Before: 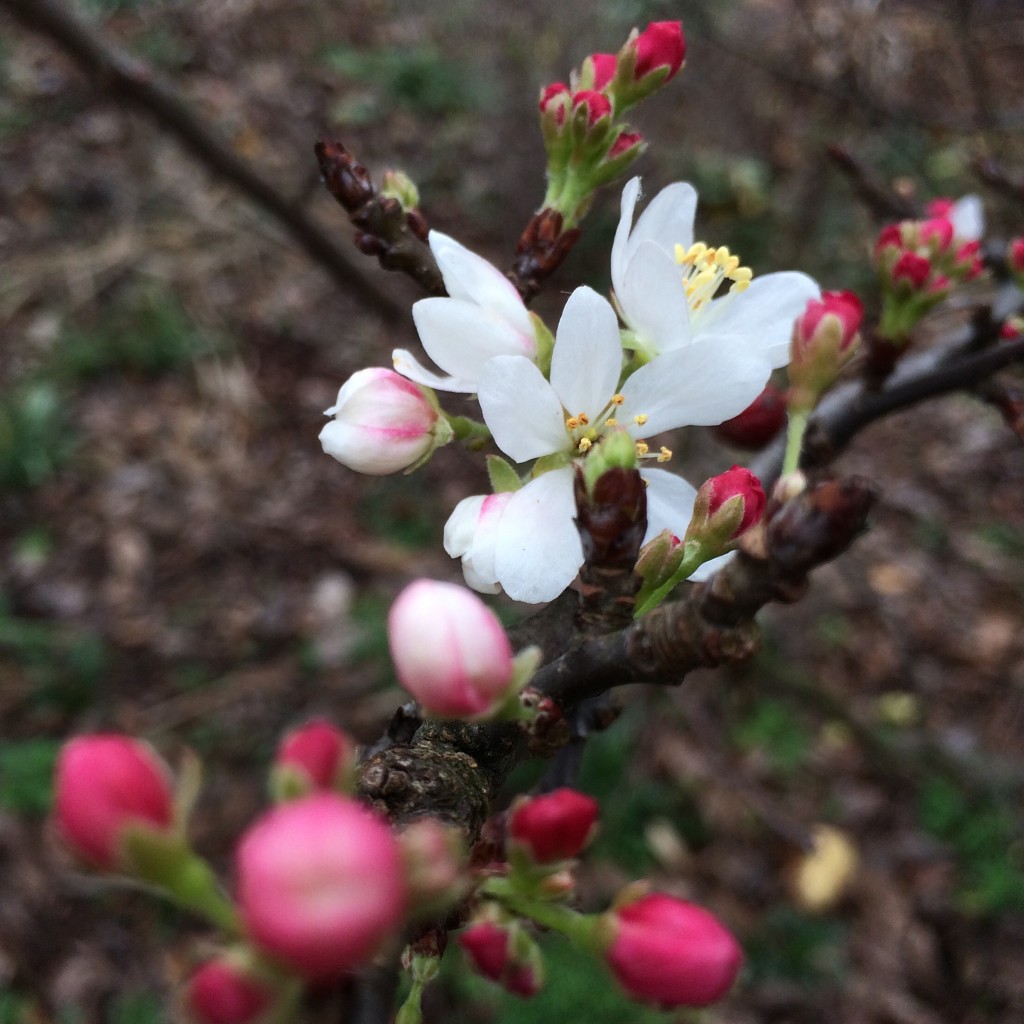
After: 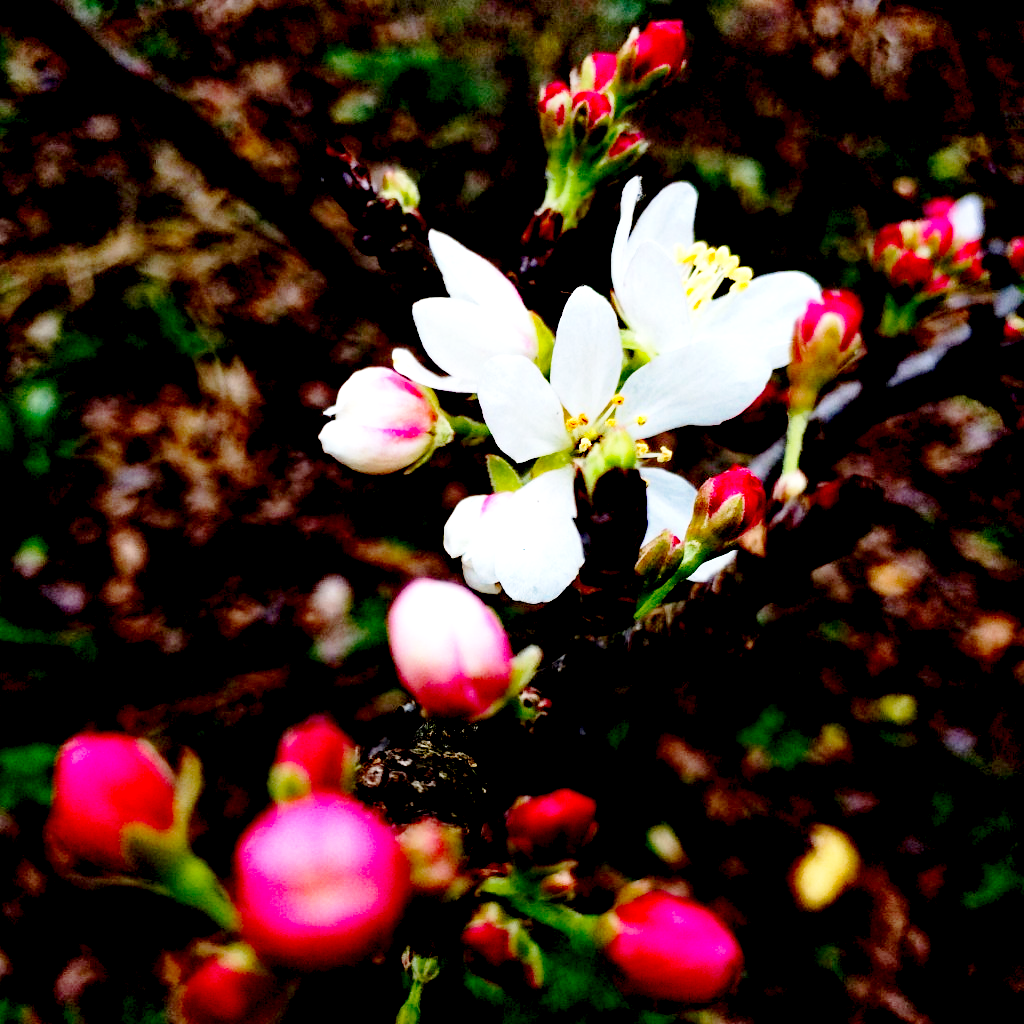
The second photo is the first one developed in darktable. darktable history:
haze removal: strength 0.53, distance 0.925, compatibility mode true, adaptive false
exposure: black level correction 0.04, exposure 0.5 EV, compensate highlight preservation false
base curve: curves: ch0 [(0, 0) (0.028, 0.03) (0.121, 0.232) (0.46, 0.748) (0.859, 0.968) (1, 1)], preserve colors none
